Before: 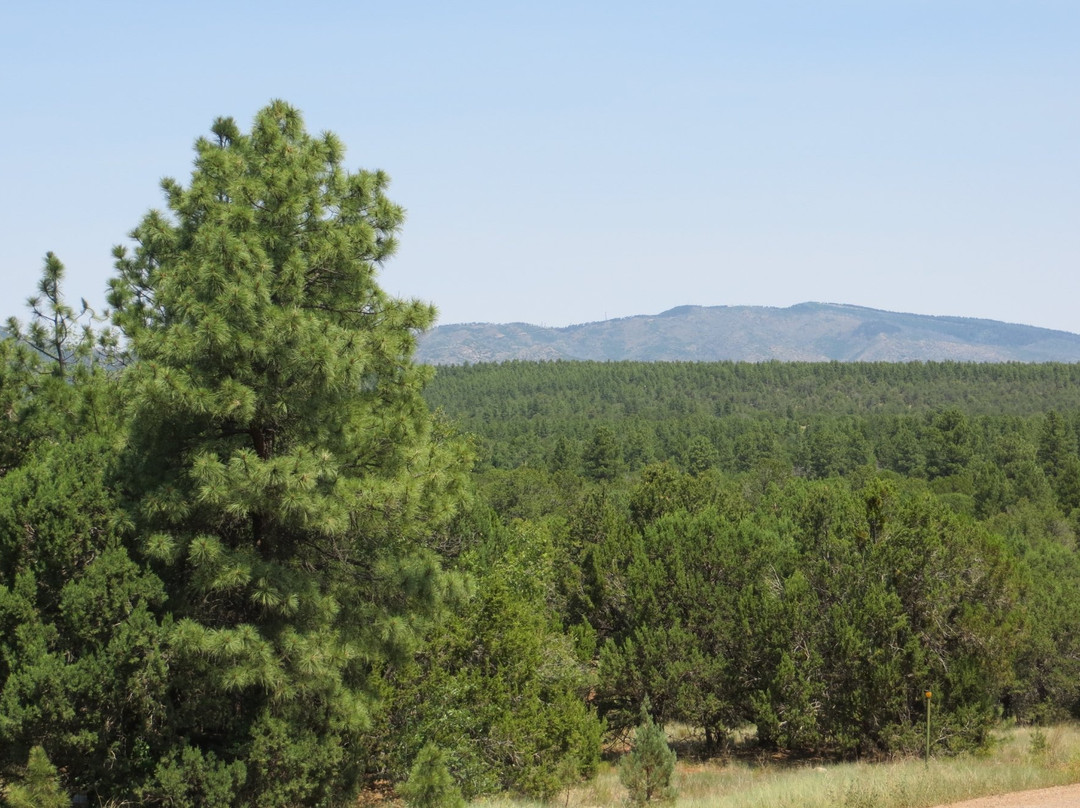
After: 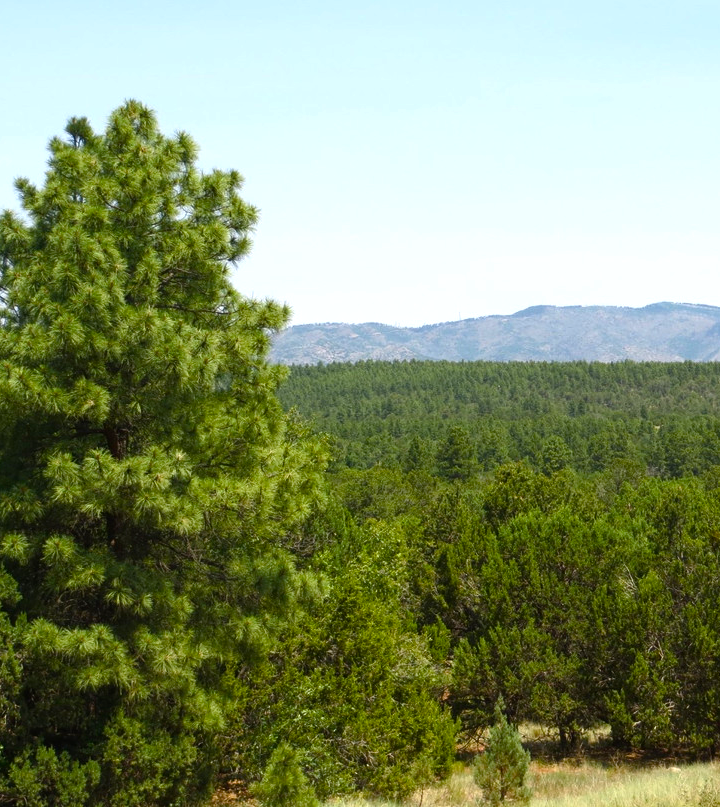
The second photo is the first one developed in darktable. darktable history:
color balance rgb: perceptual saturation grading › global saturation 20%, perceptual saturation grading › highlights -25.891%, perceptual saturation grading › shadows 50.066%, perceptual brilliance grading › global brilliance 15.436%, perceptual brilliance grading › shadows -34.601%, global vibrance 20%
crop and rotate: left 13.599%, right 19.717%
